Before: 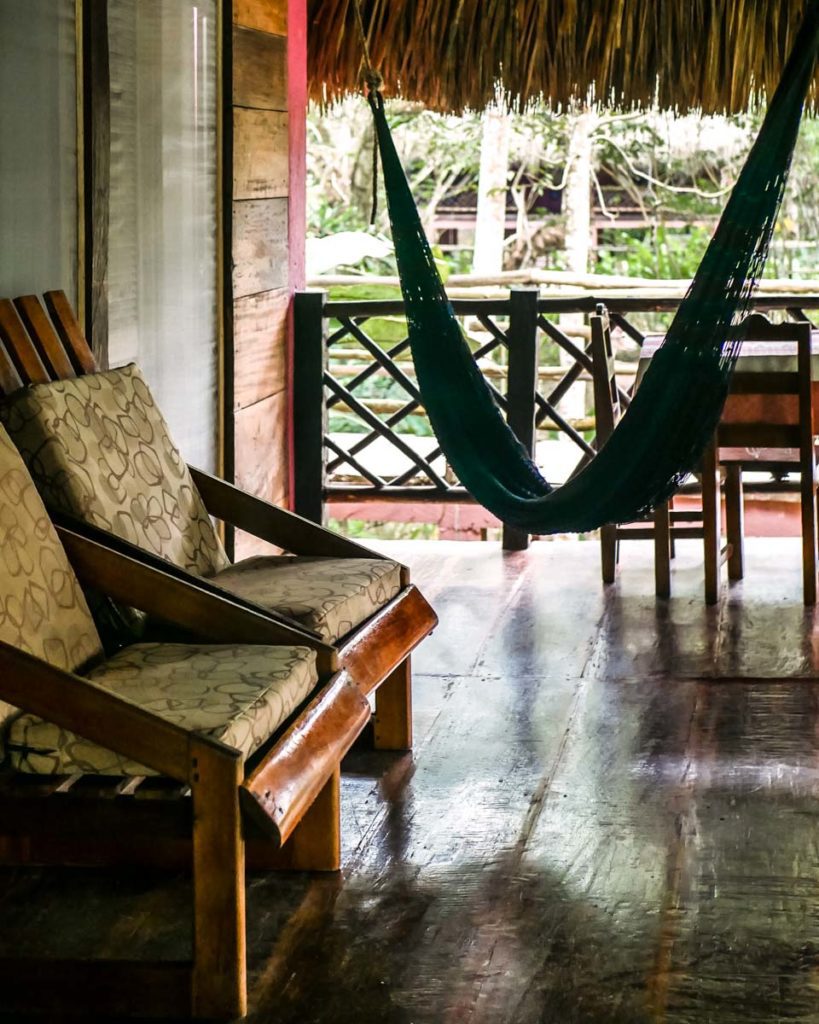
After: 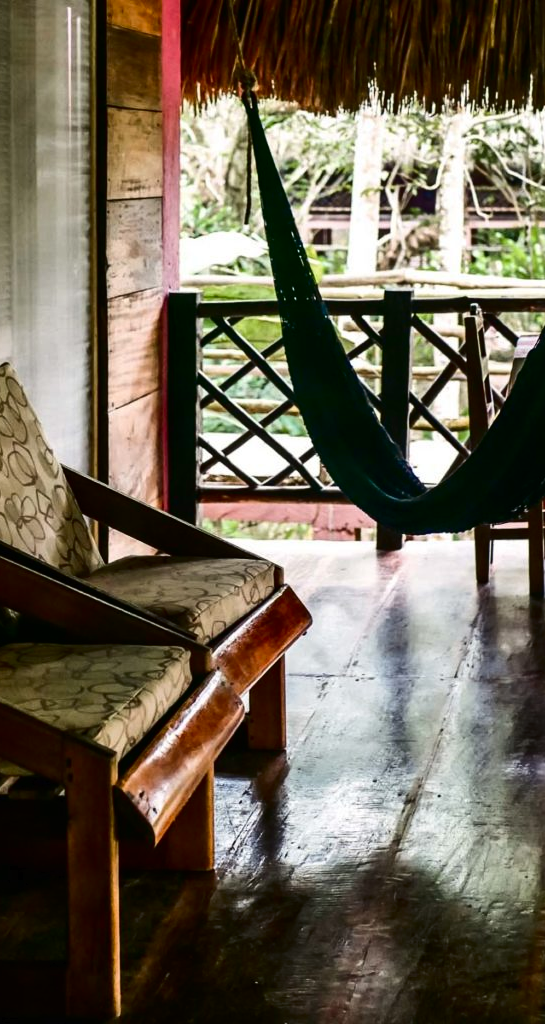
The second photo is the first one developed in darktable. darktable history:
shadows and highlights: shadows 17.7, highlights -85.05, soften with gaussian
crop and rotate: left 15.46%, right 17.936%
tone curve: curves: ch0 [(0, 0) (0.003, 0.006) (0.011, 0.007) (0.025, 0.01) (0.044, 0.015) (0.069, 0.023) (0.1, 0.031) (0.136, 0.045) (0.177, 0.066) (0.224, 0.098) (0.277, 0.139) (0.335, 0.194) (0.399, 0.254) (0.468, 0.346) (0.543, 0.45) (0.623, 0.56) (0.709, 0.667) (0.801, 0.78) (0.898, 0.891) (1, 1)], color space Lab, independent channels, preserve colors none
